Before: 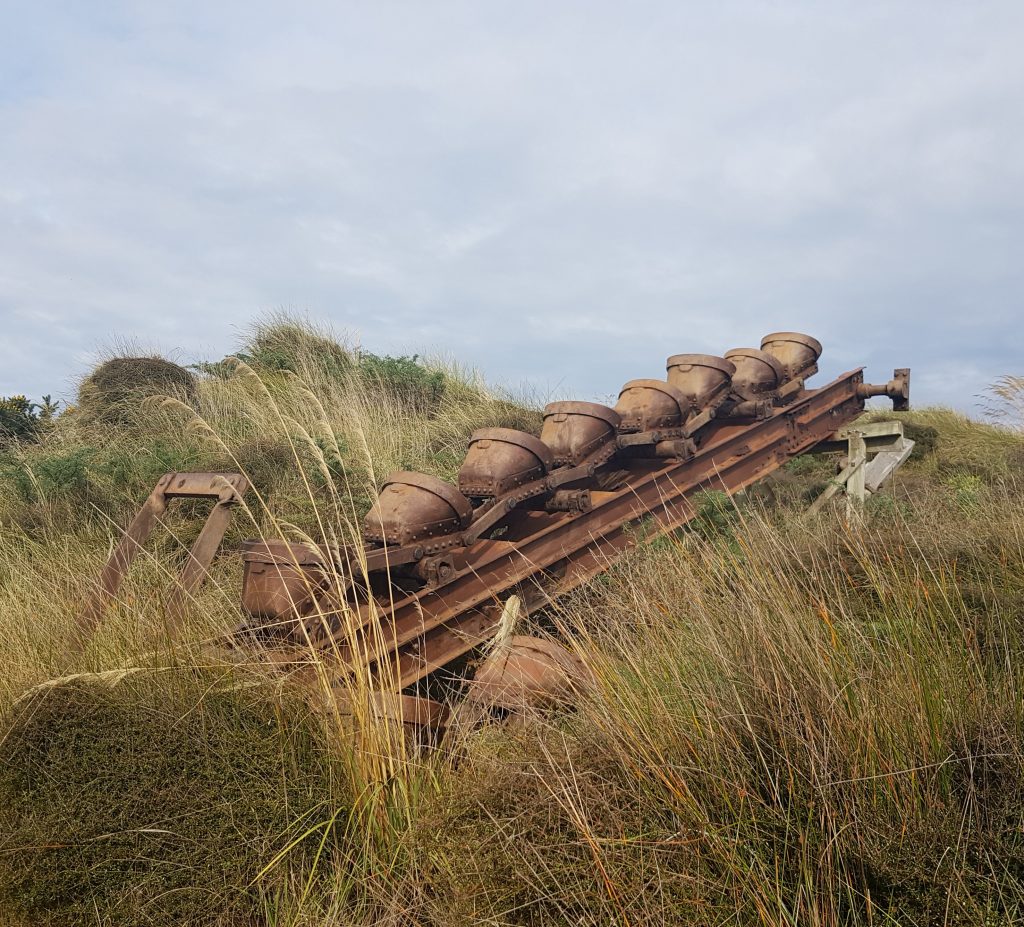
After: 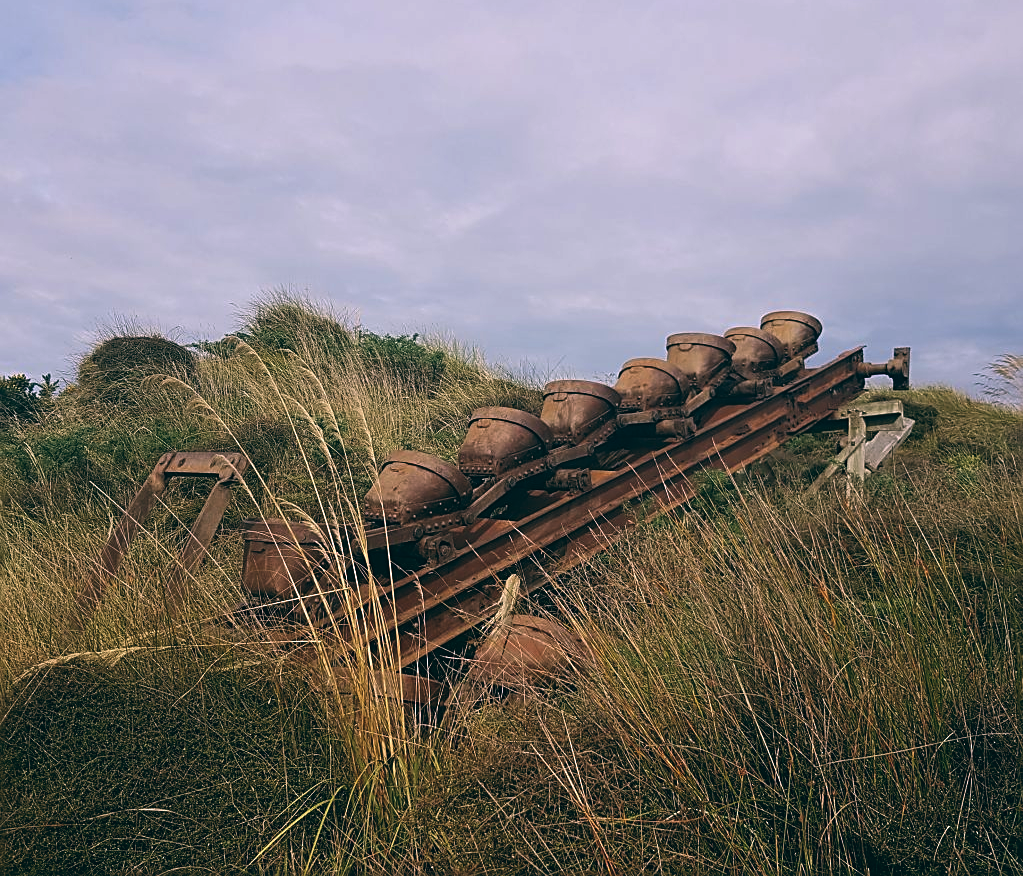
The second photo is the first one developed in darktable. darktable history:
crop and rotate: top 2.479%, bottom 3.018%
color balance: lift [1.016, 0.983, 1, 1.017], gamma [0.78, 1.018, 1.043, 0.957], gain [0.786, 1.063, 0.937, 1.017], input saturation 118.26%, contrast 13.43%, contrast fulcrum 21.62%, output saturation 82.76%
sharpen: amount 0.6
